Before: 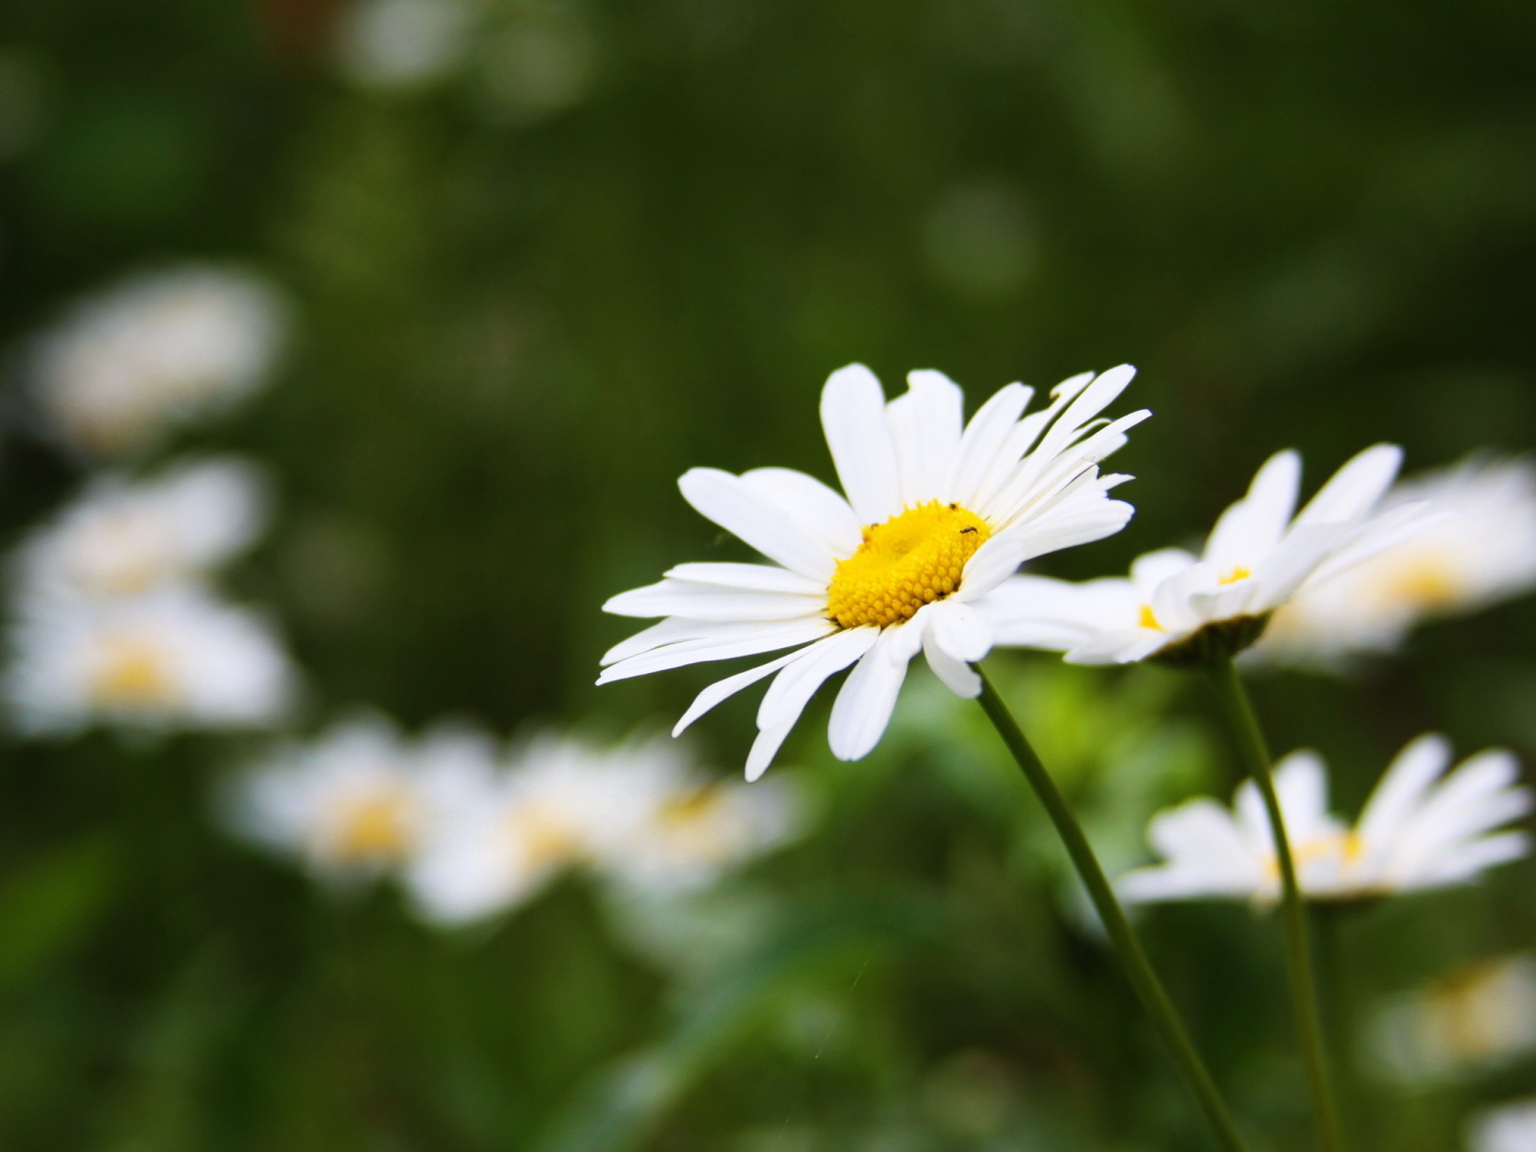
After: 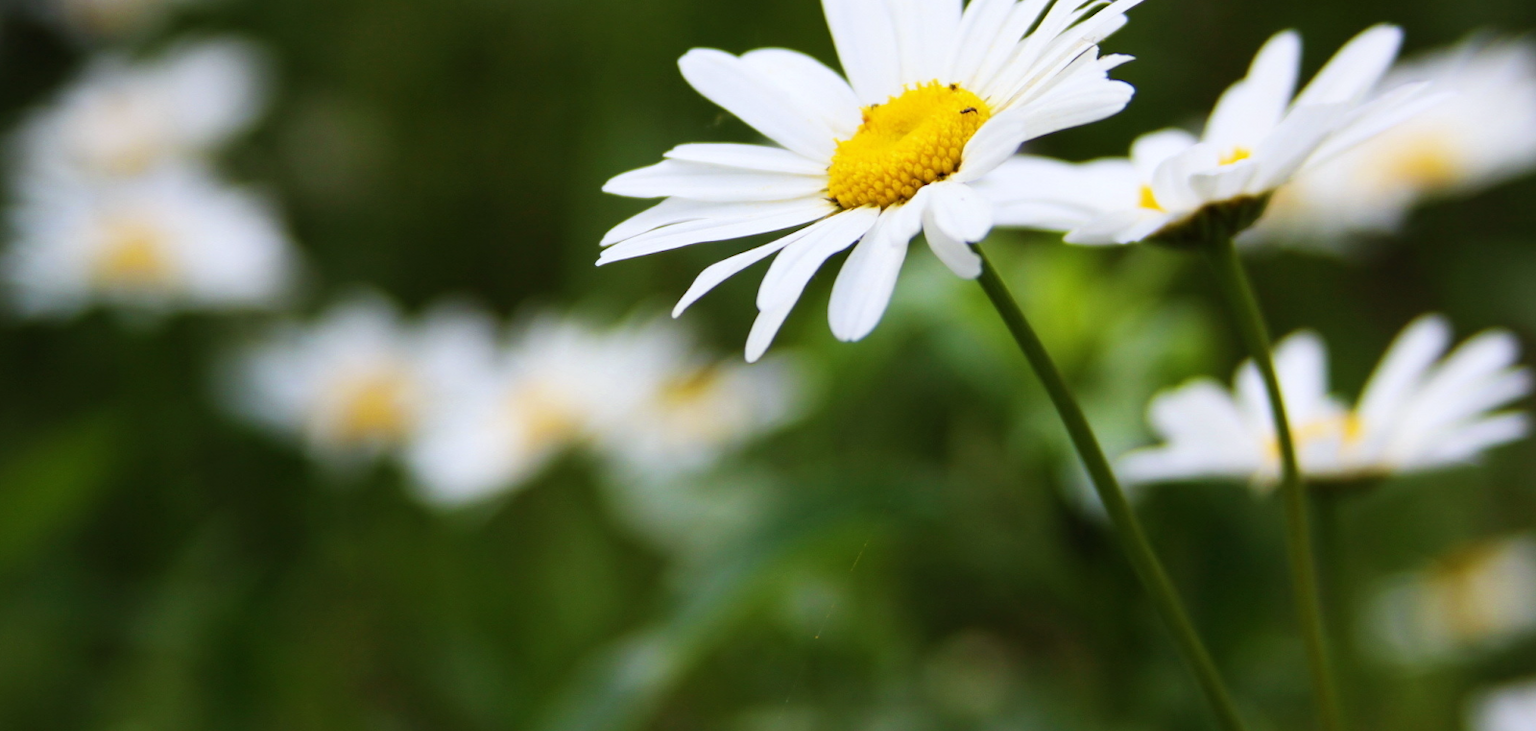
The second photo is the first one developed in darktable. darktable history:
crop and rotate: top 36.435%
white balance: red 0.986, blue 1.01
